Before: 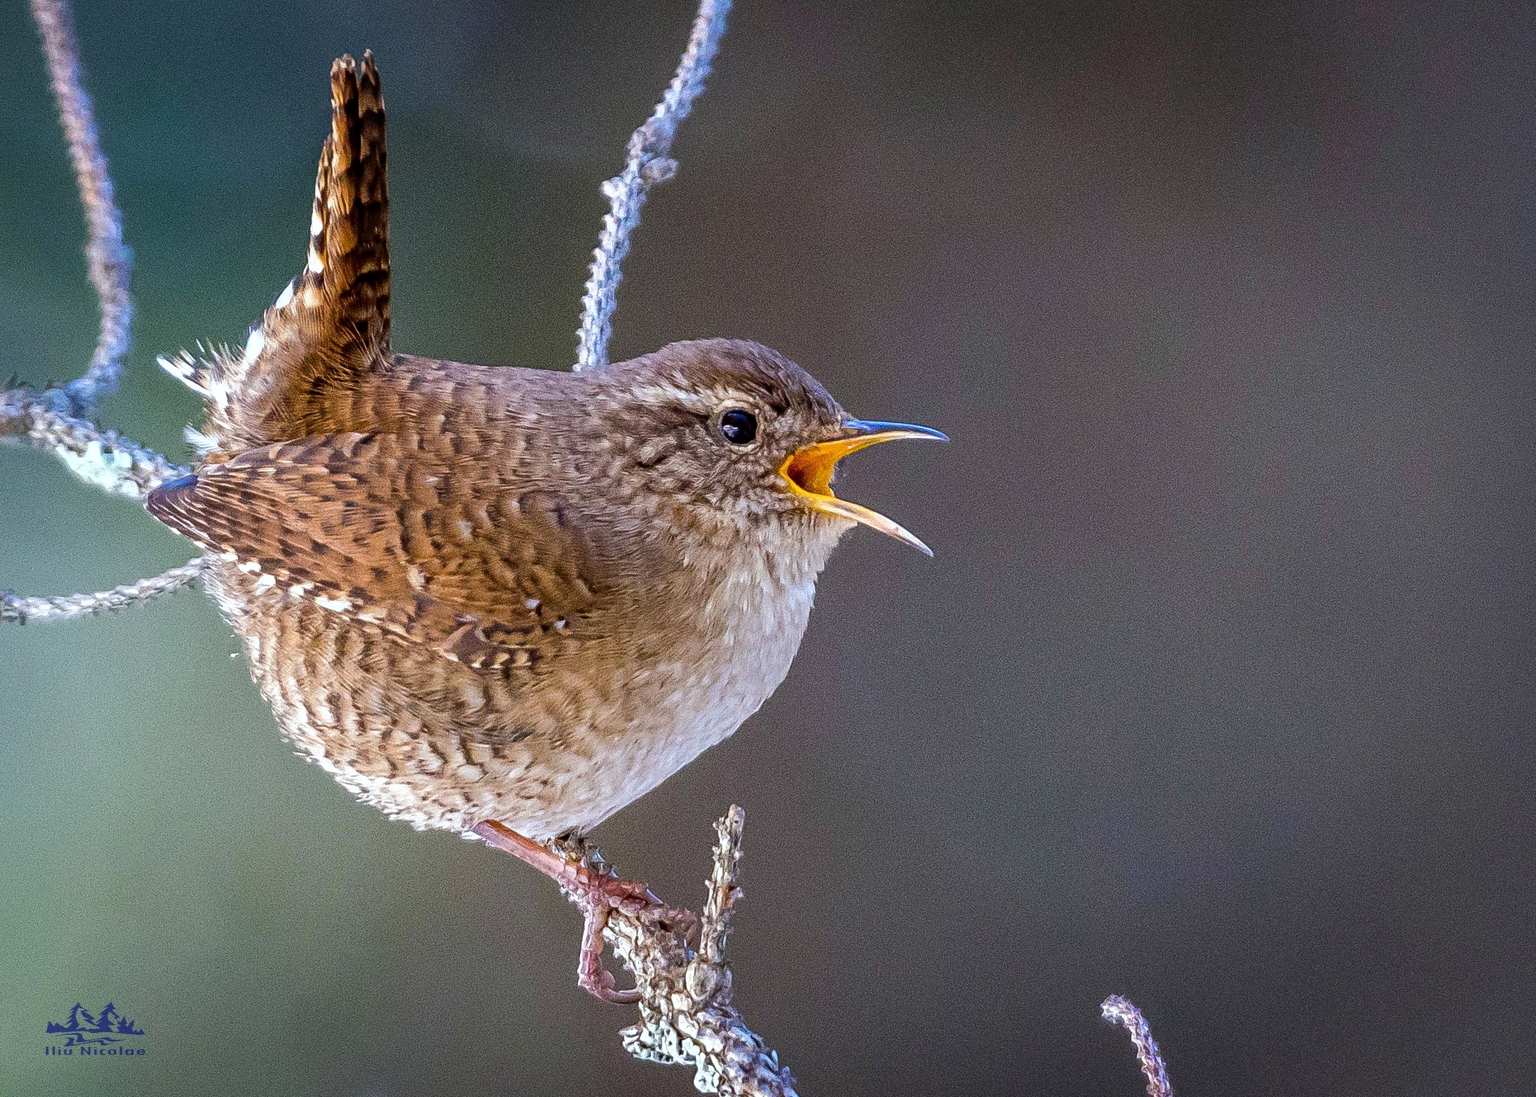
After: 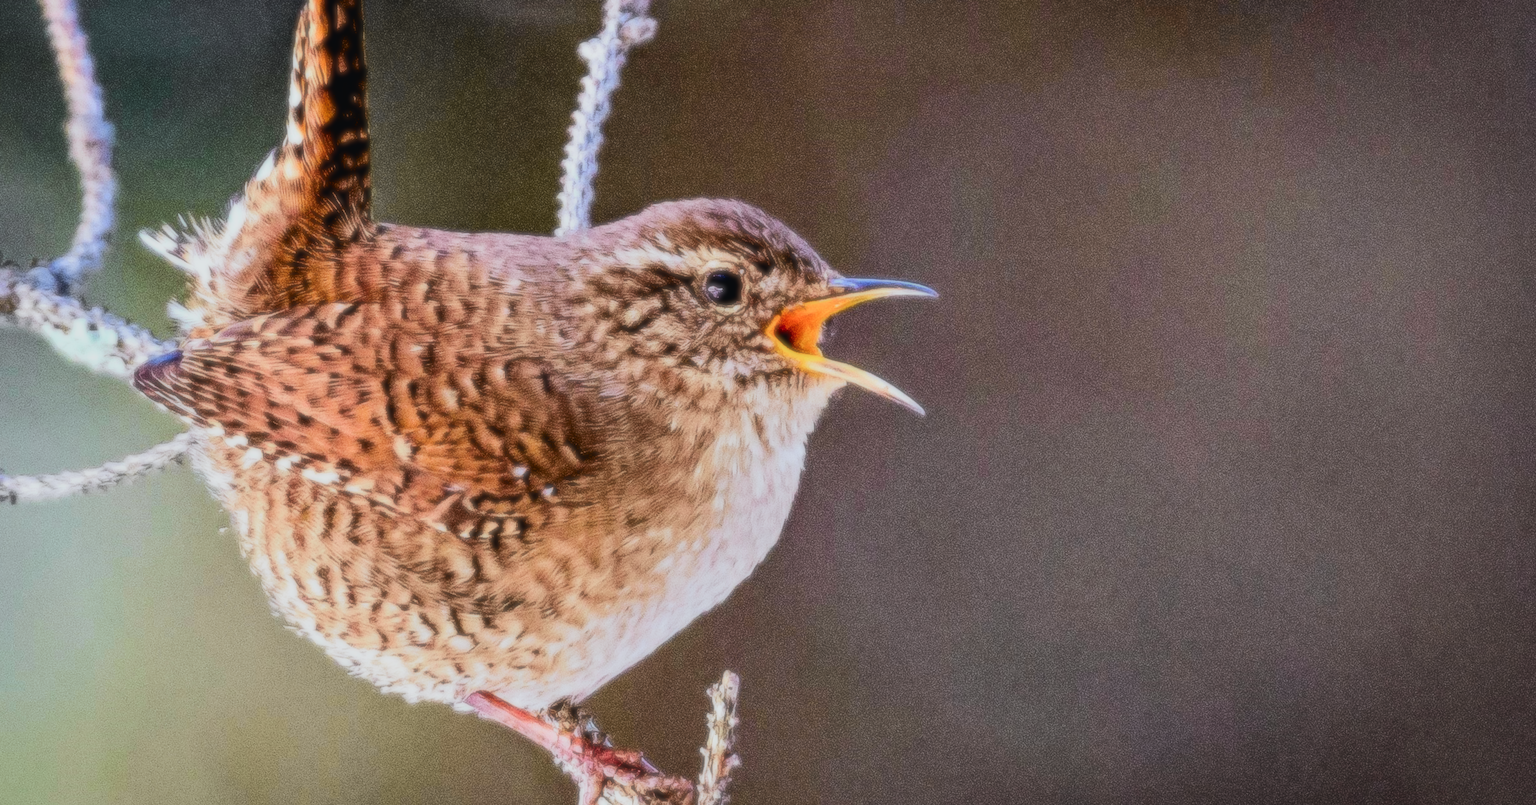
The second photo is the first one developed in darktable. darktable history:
crop: top 11.038%, bottom 13.962%
filmic rgb: black relative exposure -6.15 EV, white relative exposure 6.96 EV, hardness 2.23, color science v6 (2022)
rotate and perspective: rotation -1.32°, lens shift (horizontal) -0.031, crop left 0.015, crop right 0.985, crop top 0.047, crop bottom 0.982
rgb levels: mode RGB, independent channels, levels [[0, 0.5, 1], [0, 0.521, 1], [0, 0.536, 1]]
tone curve: curves: ch0 [(0, 0.023) (0.037, 0.04) (0.131, 0.128) (0.304, 0.331) (0.504, 0.584) (0.616, 0.687) (0.704, 0.764) (0.808, 0.823) (1, 1)]; ch1 [(0, 0) (0.301, 0.3) (0.477, 0.472) (0.493, 0.497) (0.508, 0.501) (0.544, 0.541) (0.563, 0.565) (0.626, 0.66) (0.721, 0.776) (1, 1)]; ch2 [(0, 0) (0.249, 0.216) (0.349, 0.343) (0.424, 0.442) (0.476, 0.483) (0.502, 0.5) (0.517, 0.519) (0.532, 0.553) (0.569, 0.587) (0.634, 0.628) (0.706, 0.729) (0.828, 0.742) (1, 0.9)], color space Lab, independent channels, preserve colors none
contrast equalizer: y [[0.545, 0.572, 0.59, 0.59, 0.571, 0.545], [0.5 ×6], [0.5 ×6], [0 ×6], [0 ×6]]
soften: size 8.67%, mix 49%
